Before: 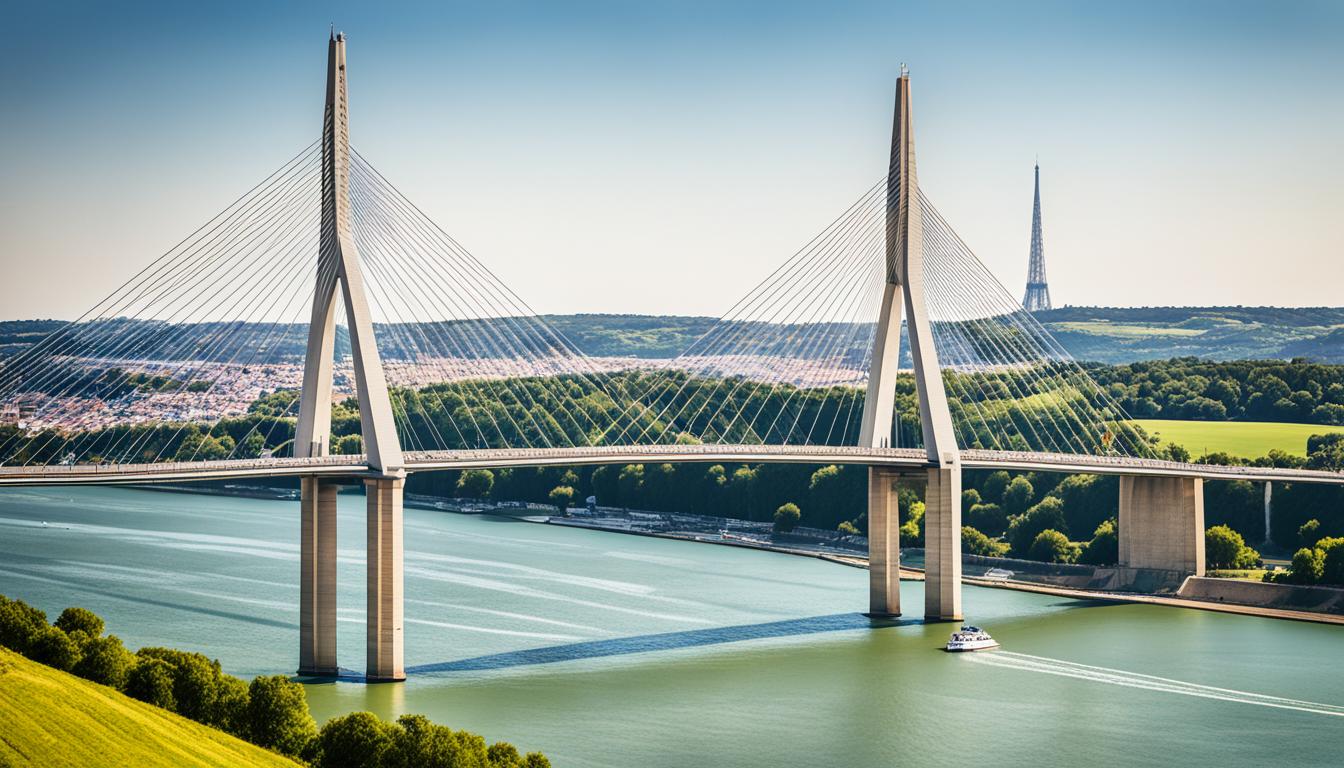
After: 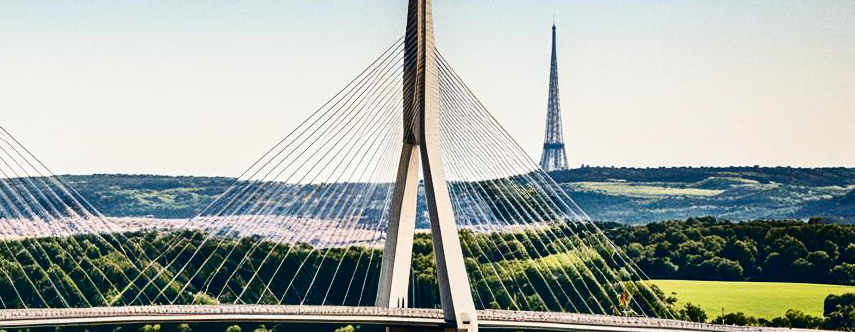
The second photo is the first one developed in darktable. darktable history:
crop: left 36.005%, top 18.293%, right 0.31%, bottom 38.444%
contrast brightness saturation: contrast 0.24, brightness -0.24, saturation 0.14
grain: strength 26%
